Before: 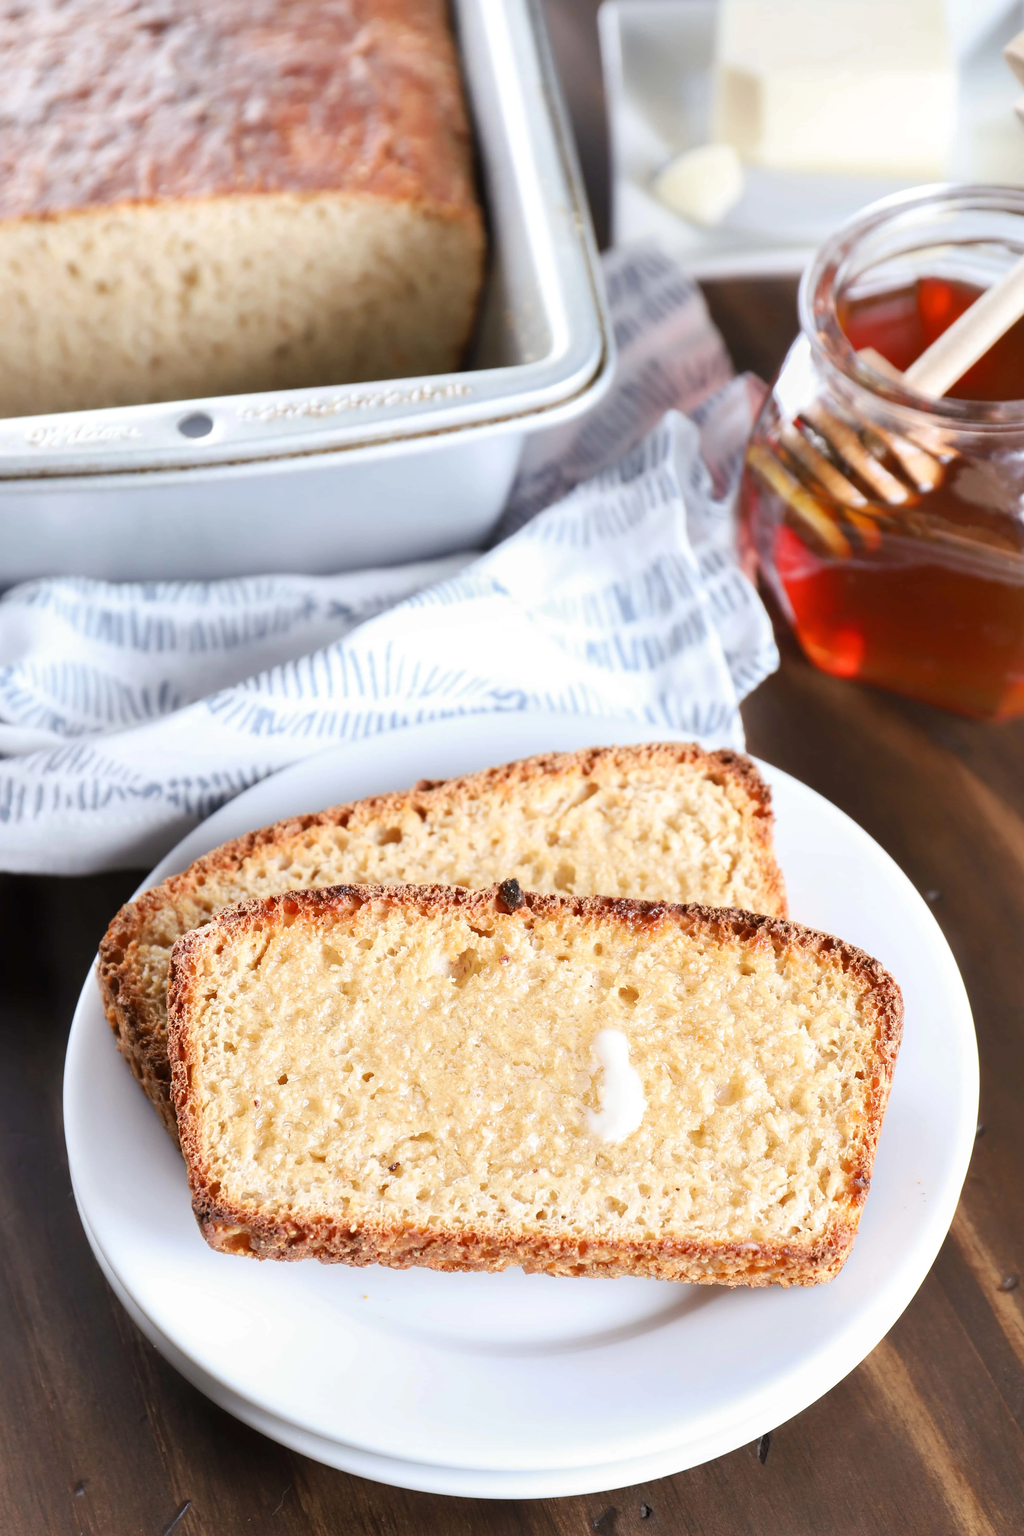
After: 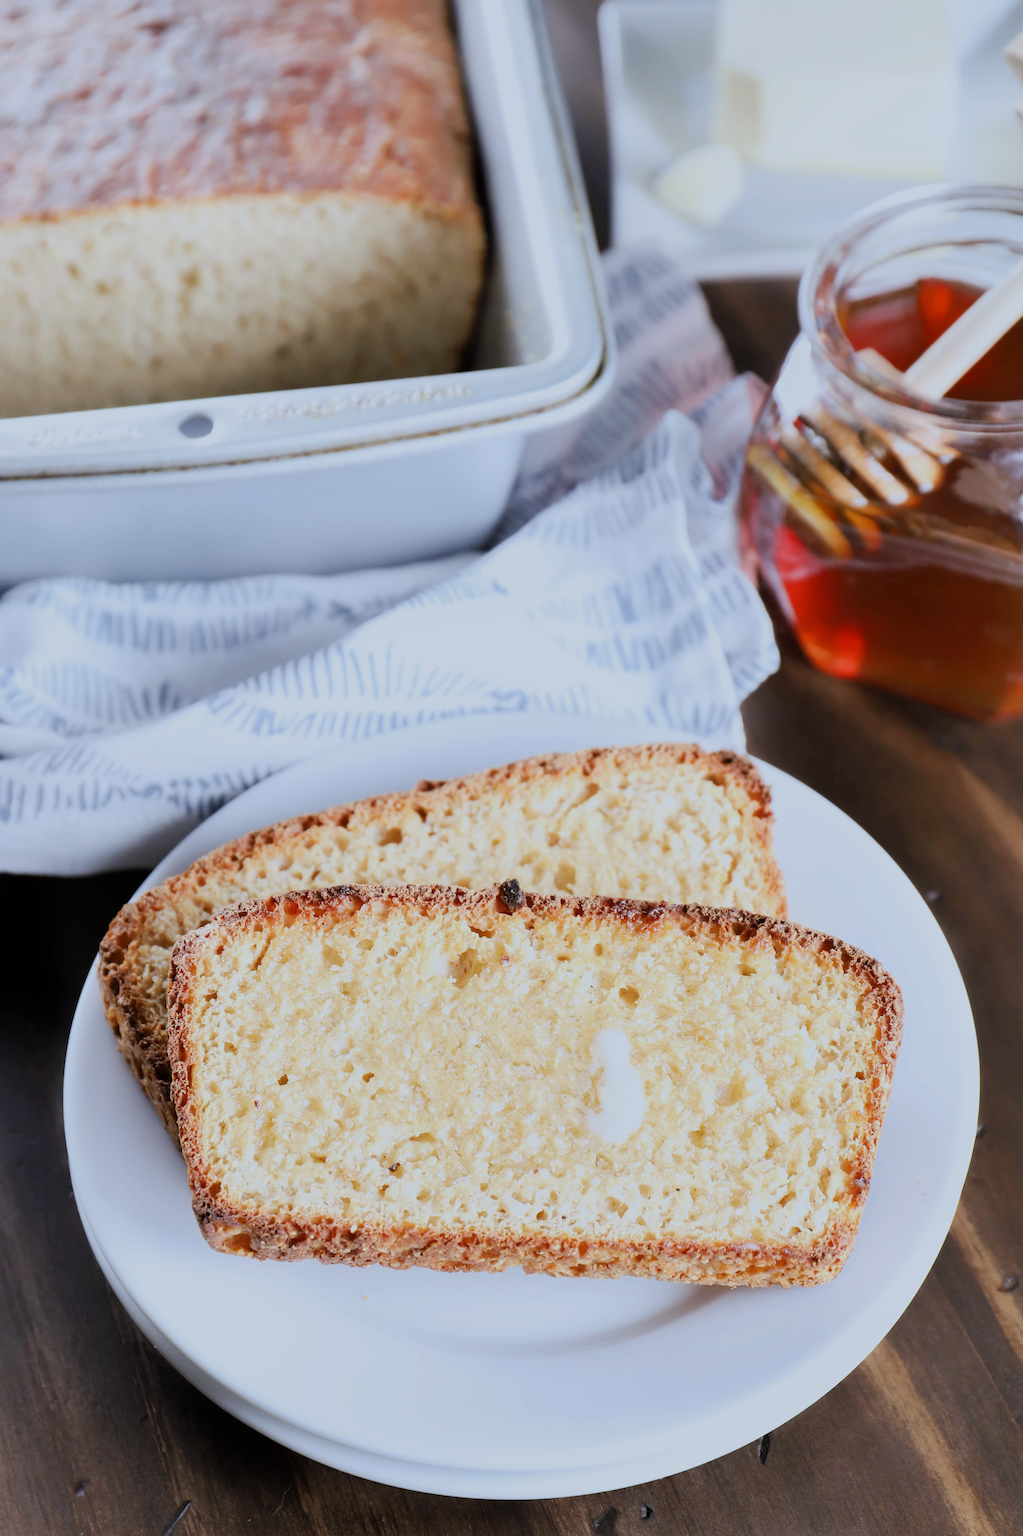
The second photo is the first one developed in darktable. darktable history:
rotate and perspective: crop left 0, crop top 0
filmic rgb: black relative exposure -7.65 EV, white relative exposure 4.56 EV, hardness 3.61
white balance: red 0.924, blue 1.095
